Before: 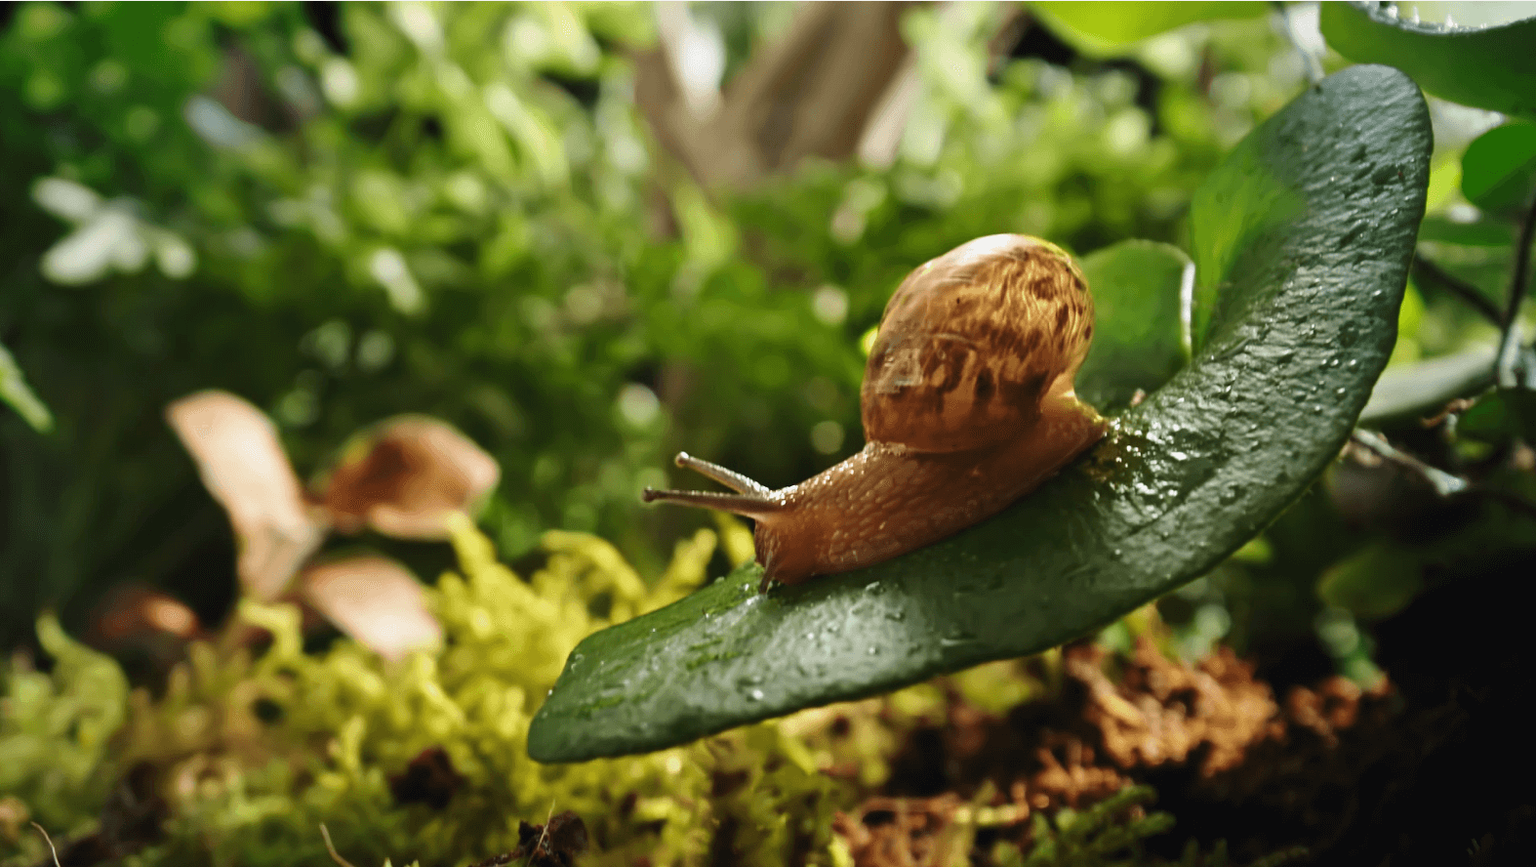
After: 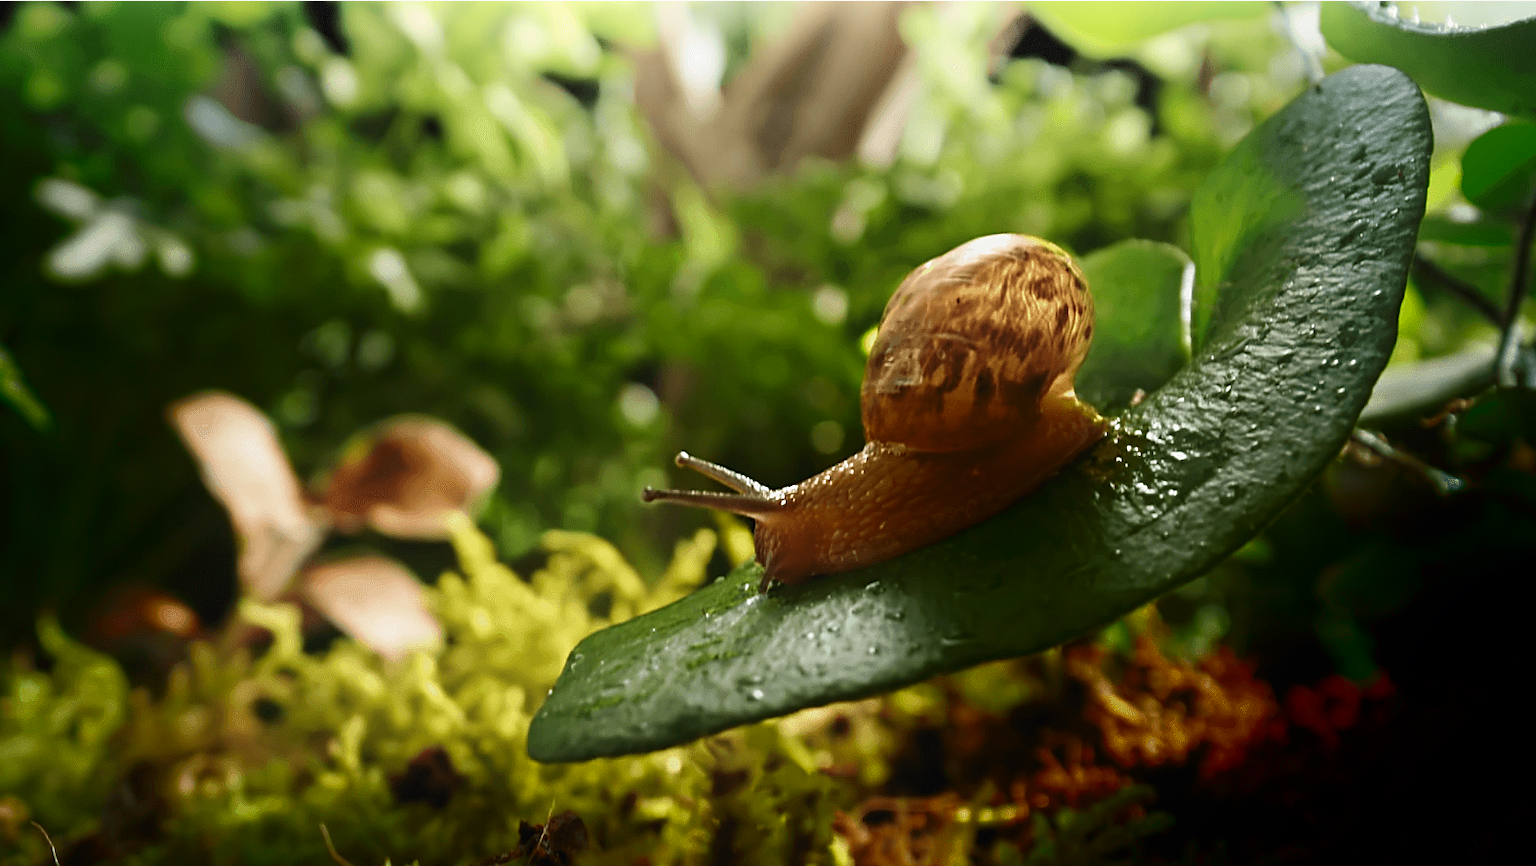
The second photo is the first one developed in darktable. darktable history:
shadows and highlights: shadows -90, highlights 90, soften with gaussian
sharpen: radius 1.864, amount 0.398, threshold 1.271
